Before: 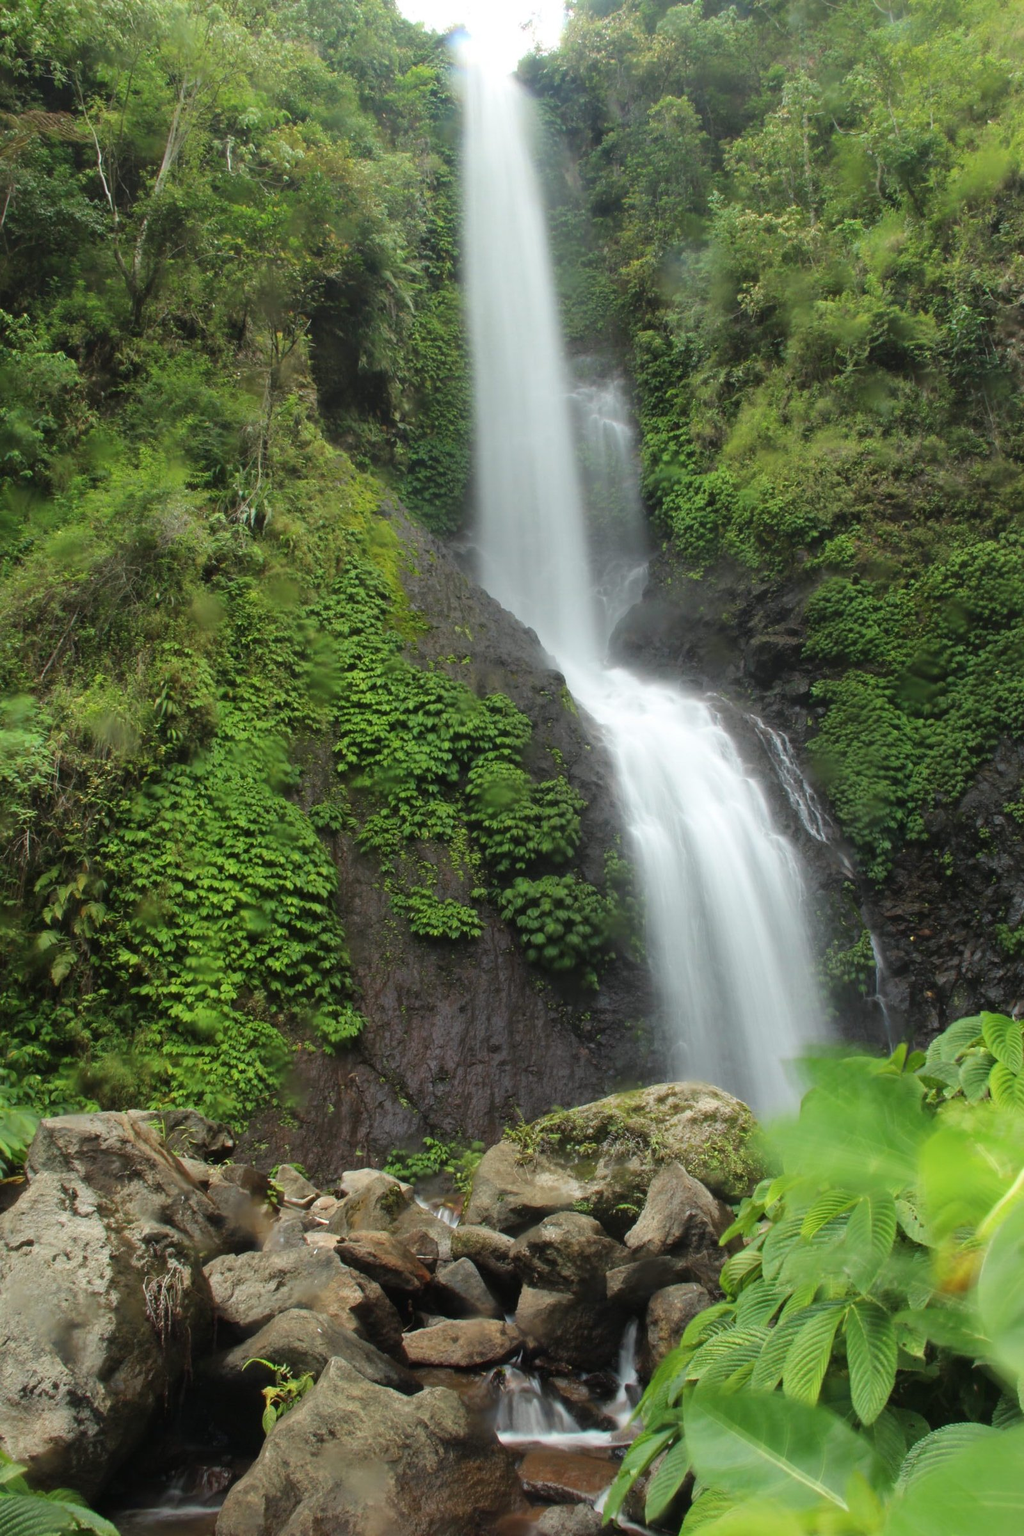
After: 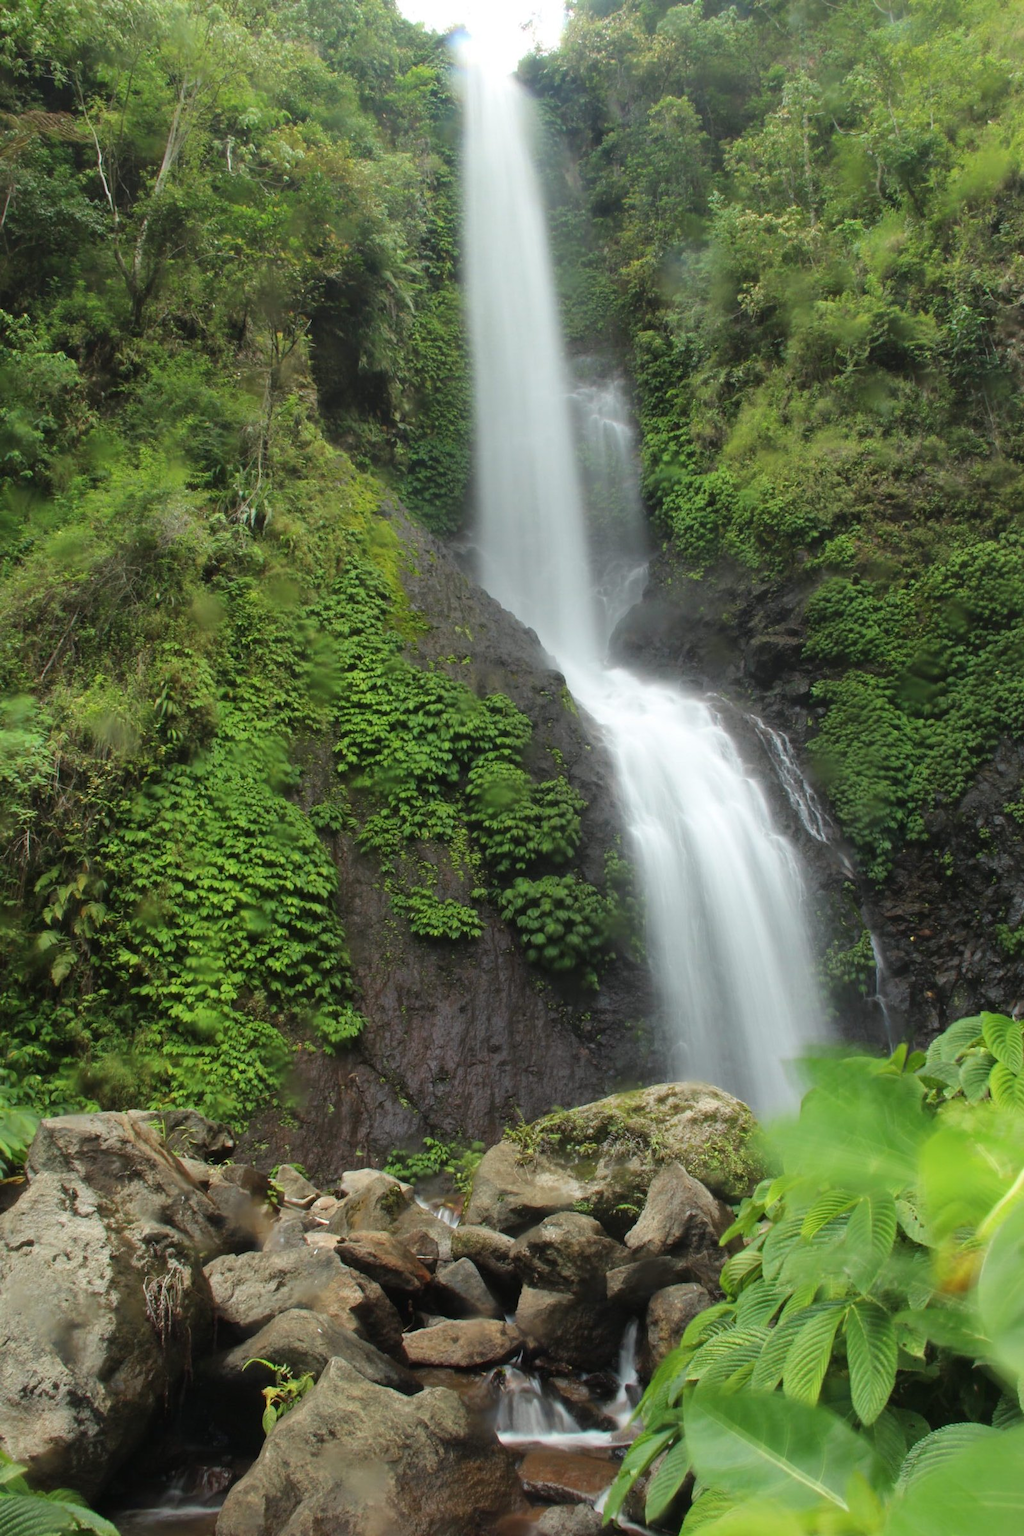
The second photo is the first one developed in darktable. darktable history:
shadows and highlights: radius 337.07, shadows 28.79, soften with gaussian
